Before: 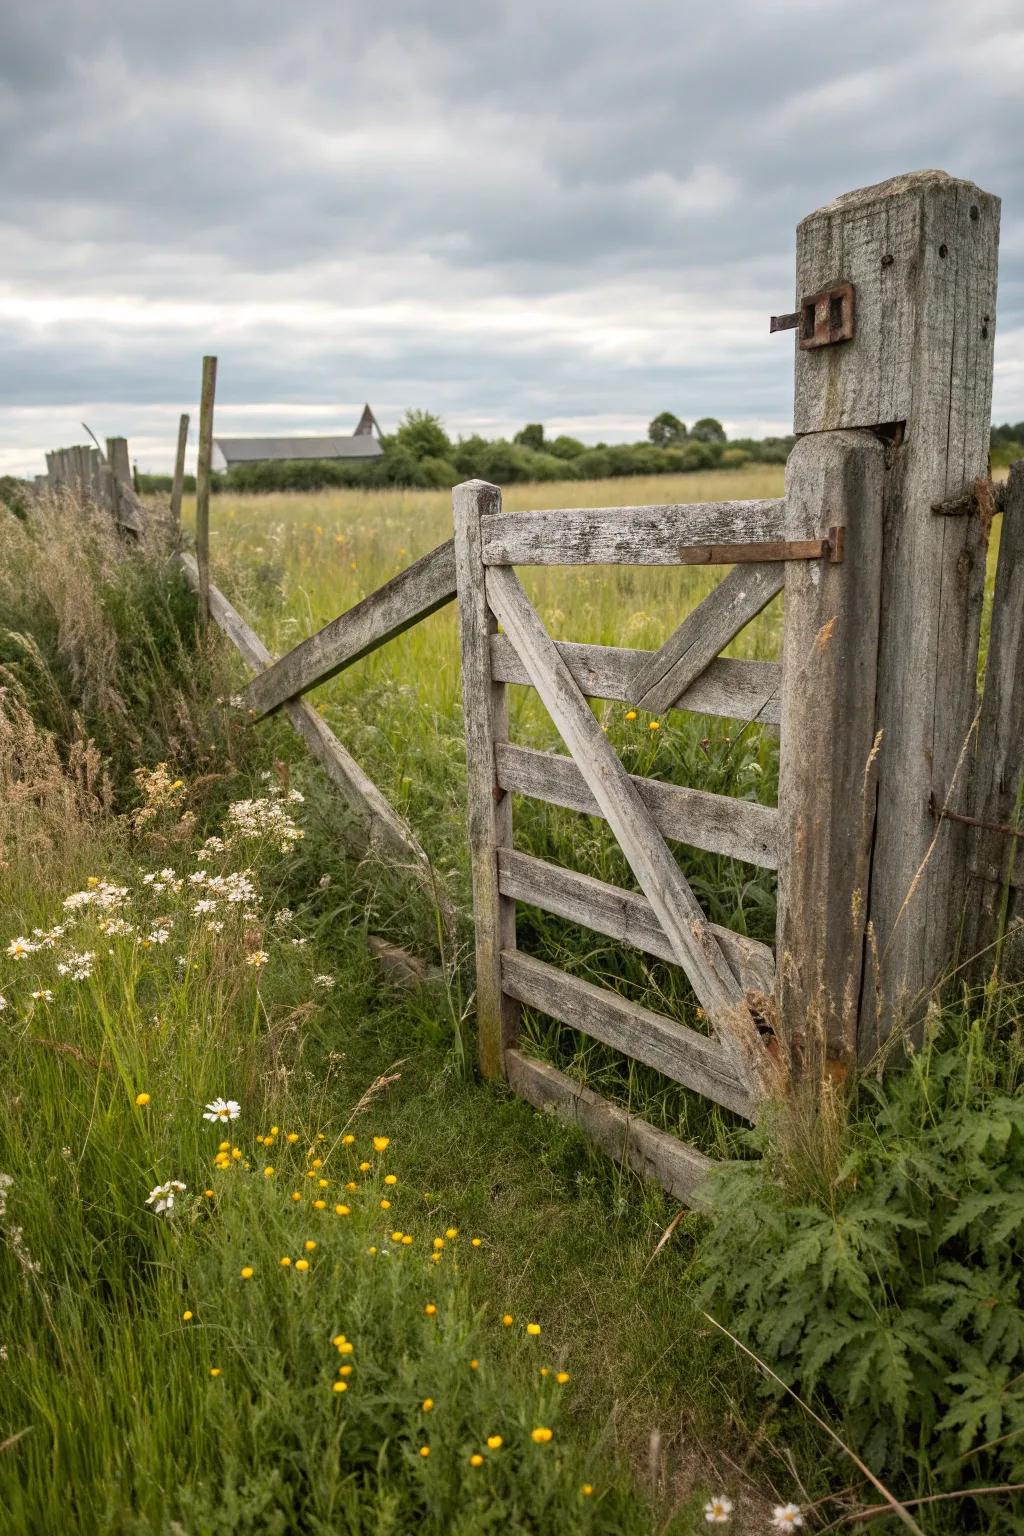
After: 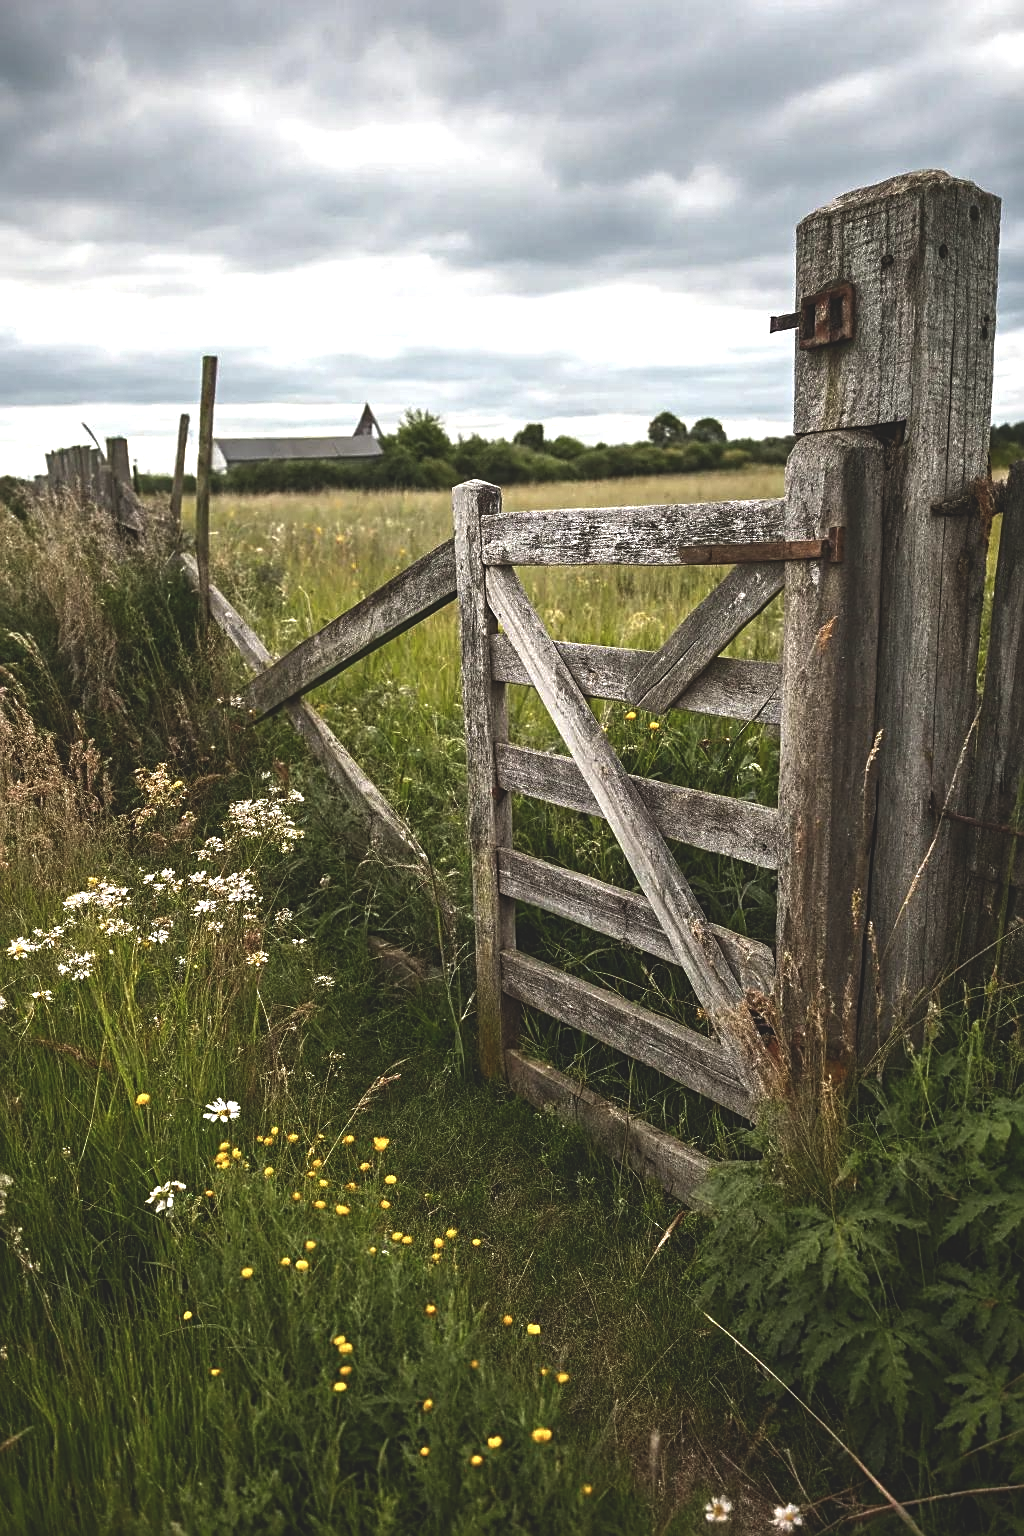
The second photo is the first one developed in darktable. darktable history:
sharpen: amount 0.5
exposure: black level correction -0.073, exposure 0.502 EV, compensate exposure bias true, compensate highlight preservation false
contrast brightness saturation: brightness -0.511
